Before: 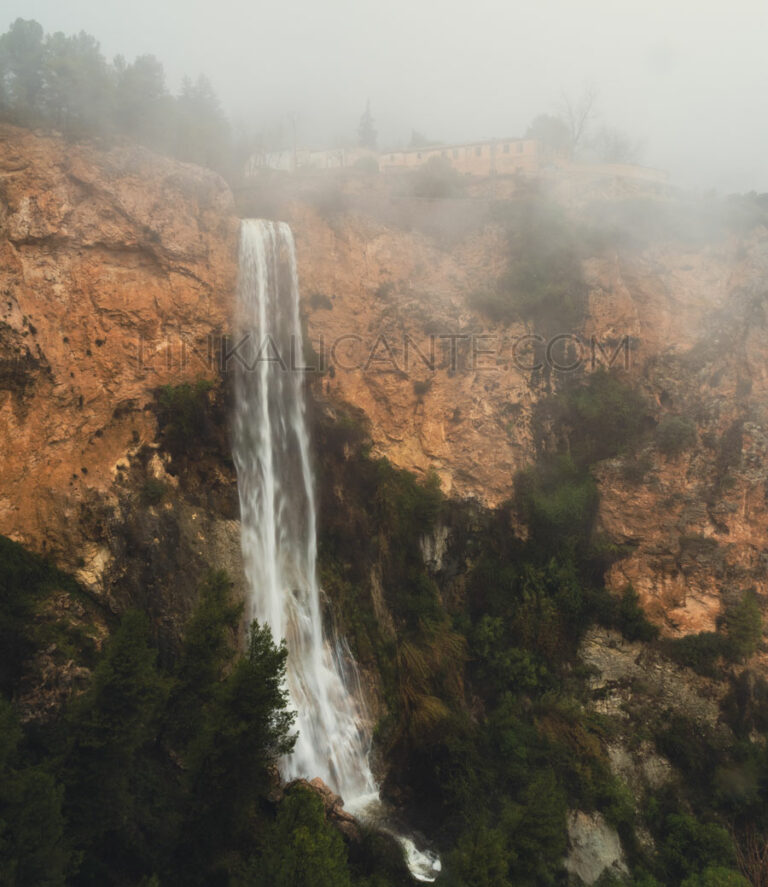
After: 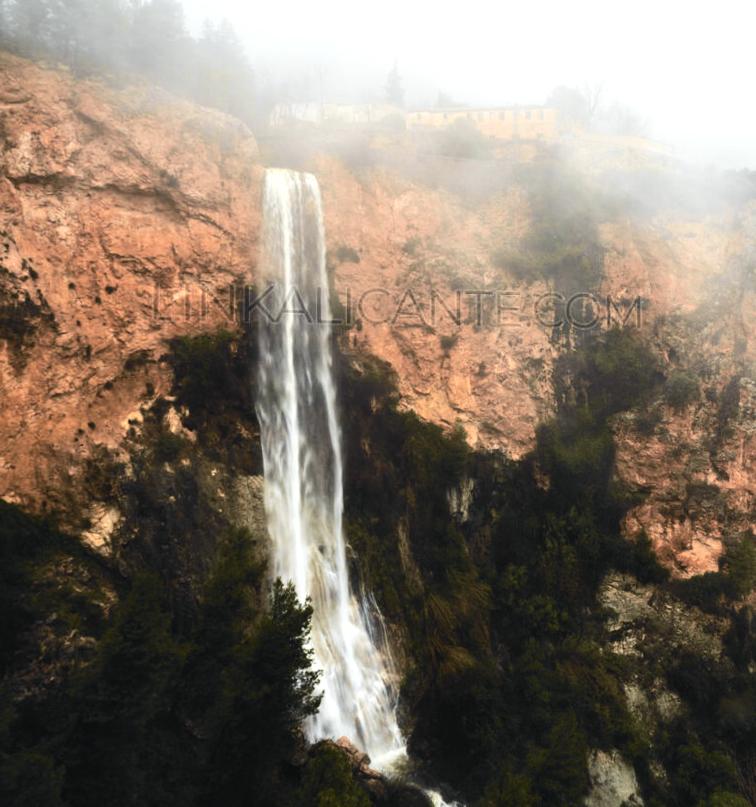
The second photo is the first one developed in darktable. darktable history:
tone equalizer: -8 EV -0.75 EV, -7 EV -0.7 EV, -6 EV -0.6 EV, -5 EV -0.4 EV, -3 EV 0.4 EV, -2 EV 0.6 EV, -1 EV 0.7 EV, +0 EV 0.75 EV, edges refinement/feathering 500, mask exposure compensation -1.57 EV, preserve details no
rotate and perspective: rotation -0.013°, lens shift (vertical) -0.027, lens shift (horizontal) 0.178, crop left 0.016, crop right 0.989, crop top 0.082, crop bottom 0.918
tone curve: curves: ch0 [(0, 0.015) (0.037, 0.032) (0.131, 0.113) (0.275, 0.26) (0.497, 0.531) (0.617, 0.663) (0.704, 0.748) (0.813, 0.842) (0.911, 0.931) (0.997, 1)]; ch1 [(0, 0) (0.301, 0.3) (0.444, 0.438) (0.493, 0.494) (0.501, 0.499) (0.534, 0.543) (0.582, 0.605) (0.658, 0.687) (0.746, 0.79) (1, 1)]; ch2 [(0, 0) (0.246, 0.234) (0.36, 0.356) (0.415, 0.426) (0.476, 0.492) (0.502, 0.499) (0.525, 0.513) (0.533, 0.534) (0.586, 0.598) (0.634, 0.643) (0.706, 0.717) (0.853, 0.83) (1, 0.951)], color space Lab, independent channels, preserve colors none
color correction: saturation 0.85
